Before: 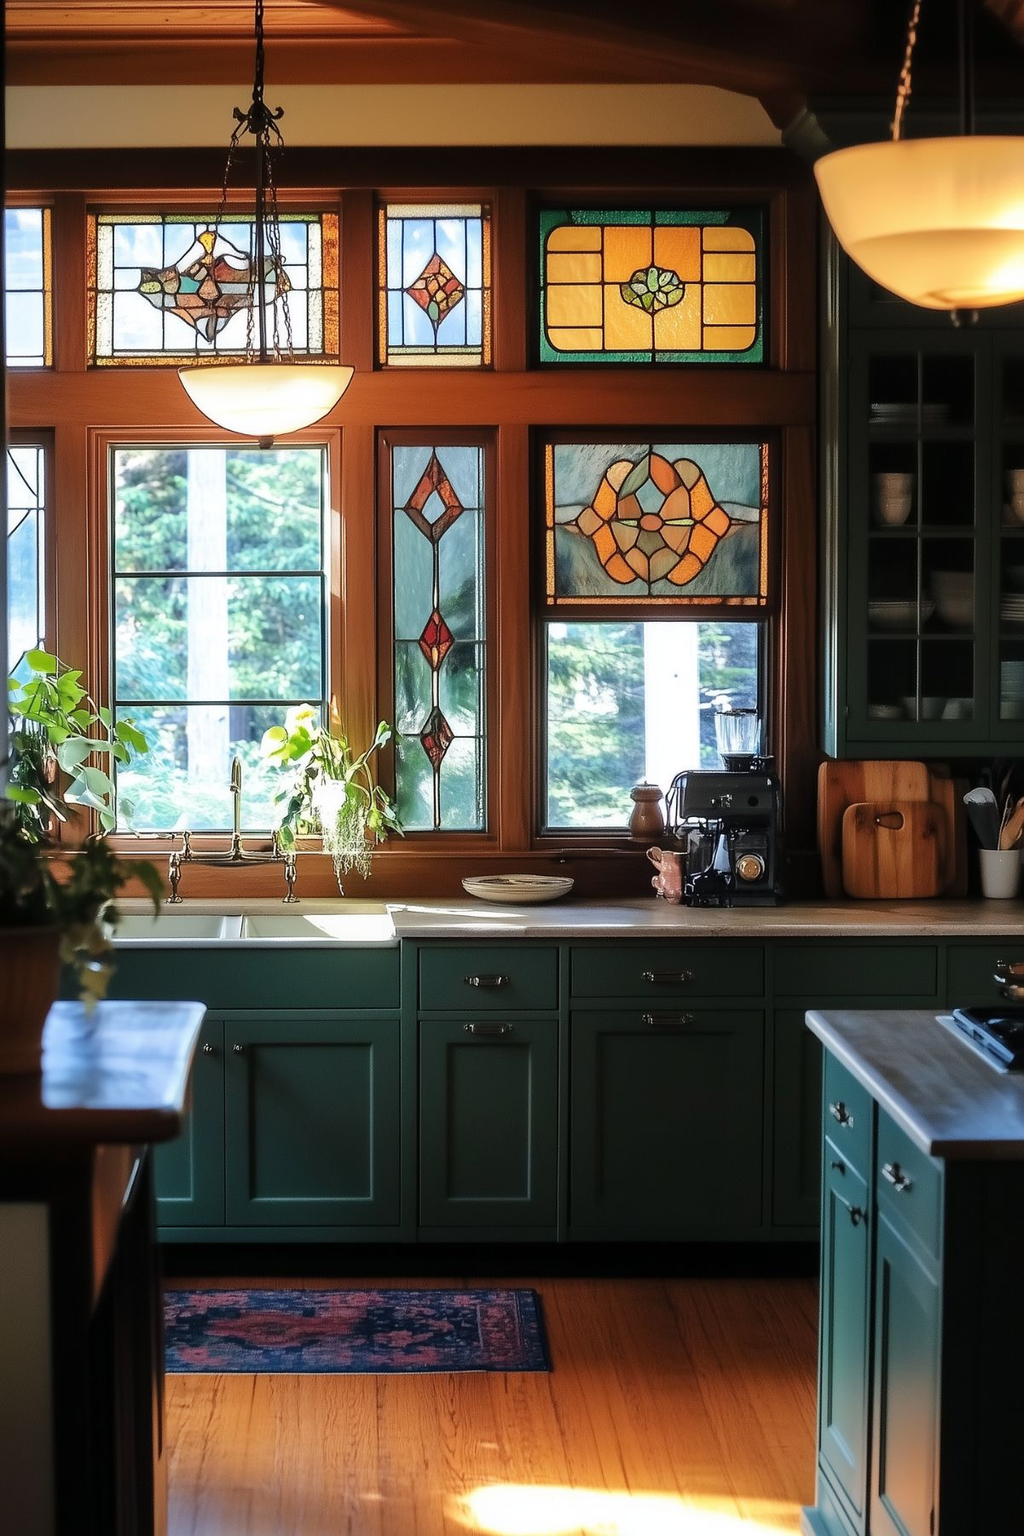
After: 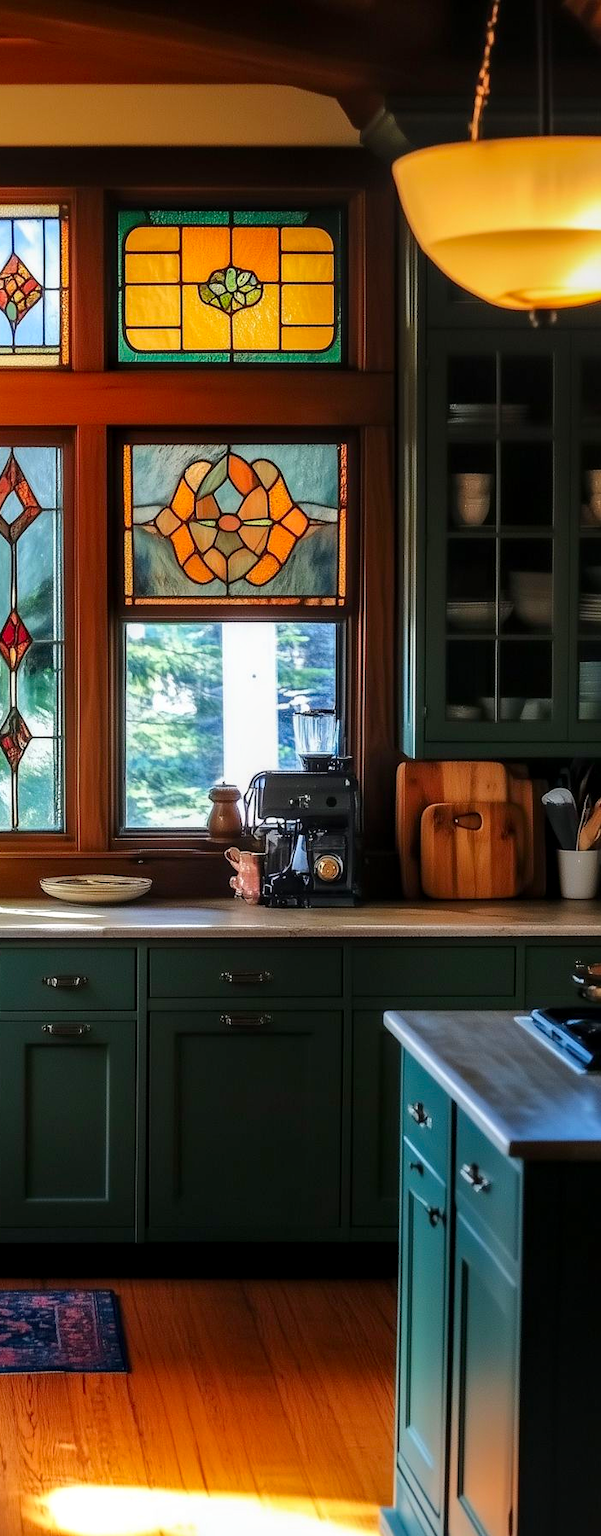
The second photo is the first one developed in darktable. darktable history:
crop: left 41.268%
color correction: highlights b* 0.057, saturation 1.36
local contrast: on, module defaults
exposure: black level correction 0.001, compensate highlight preservation false
